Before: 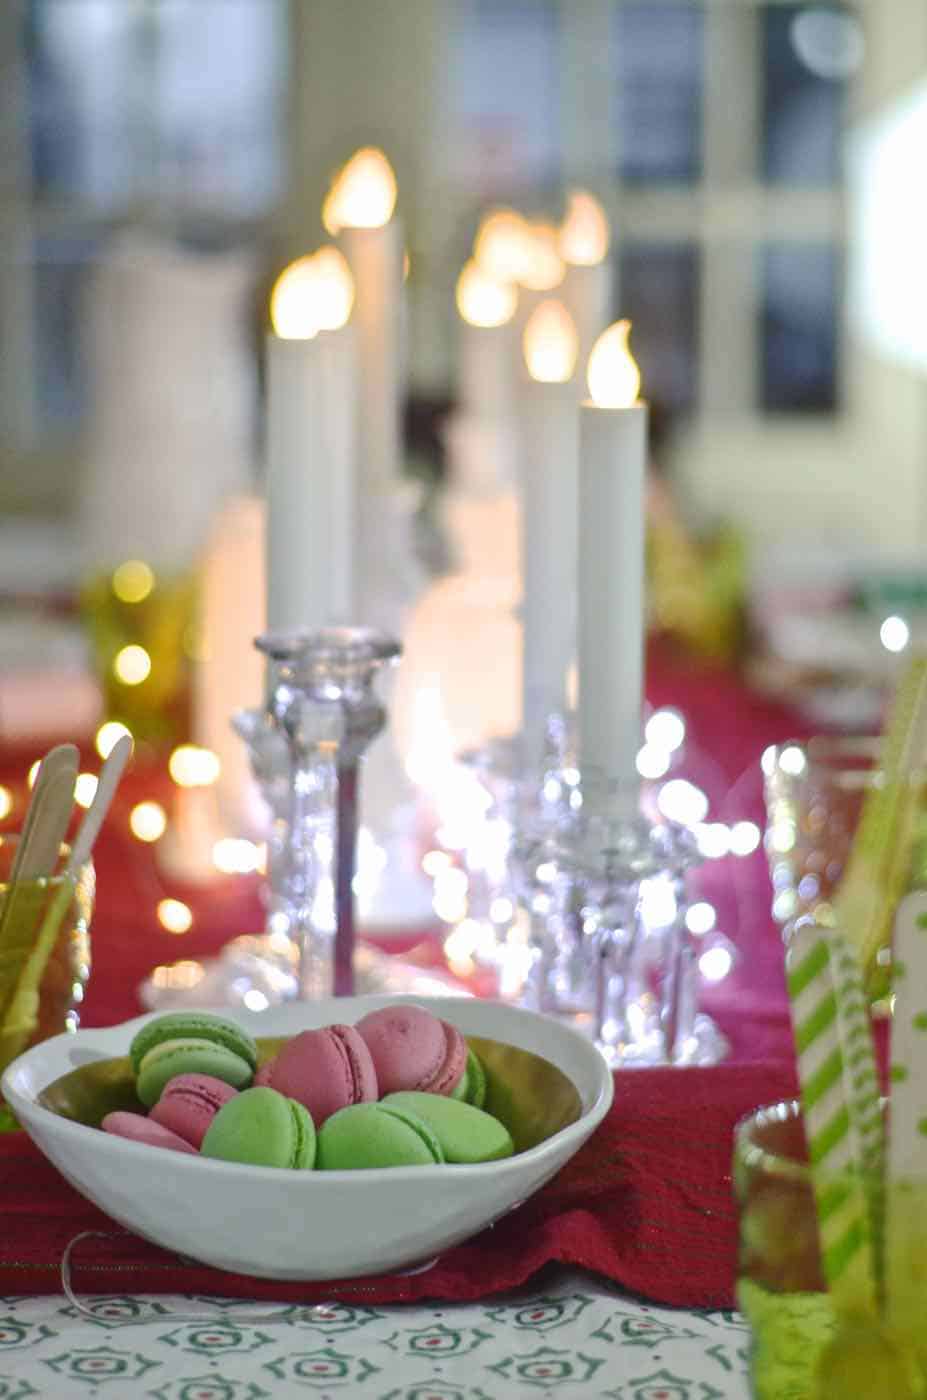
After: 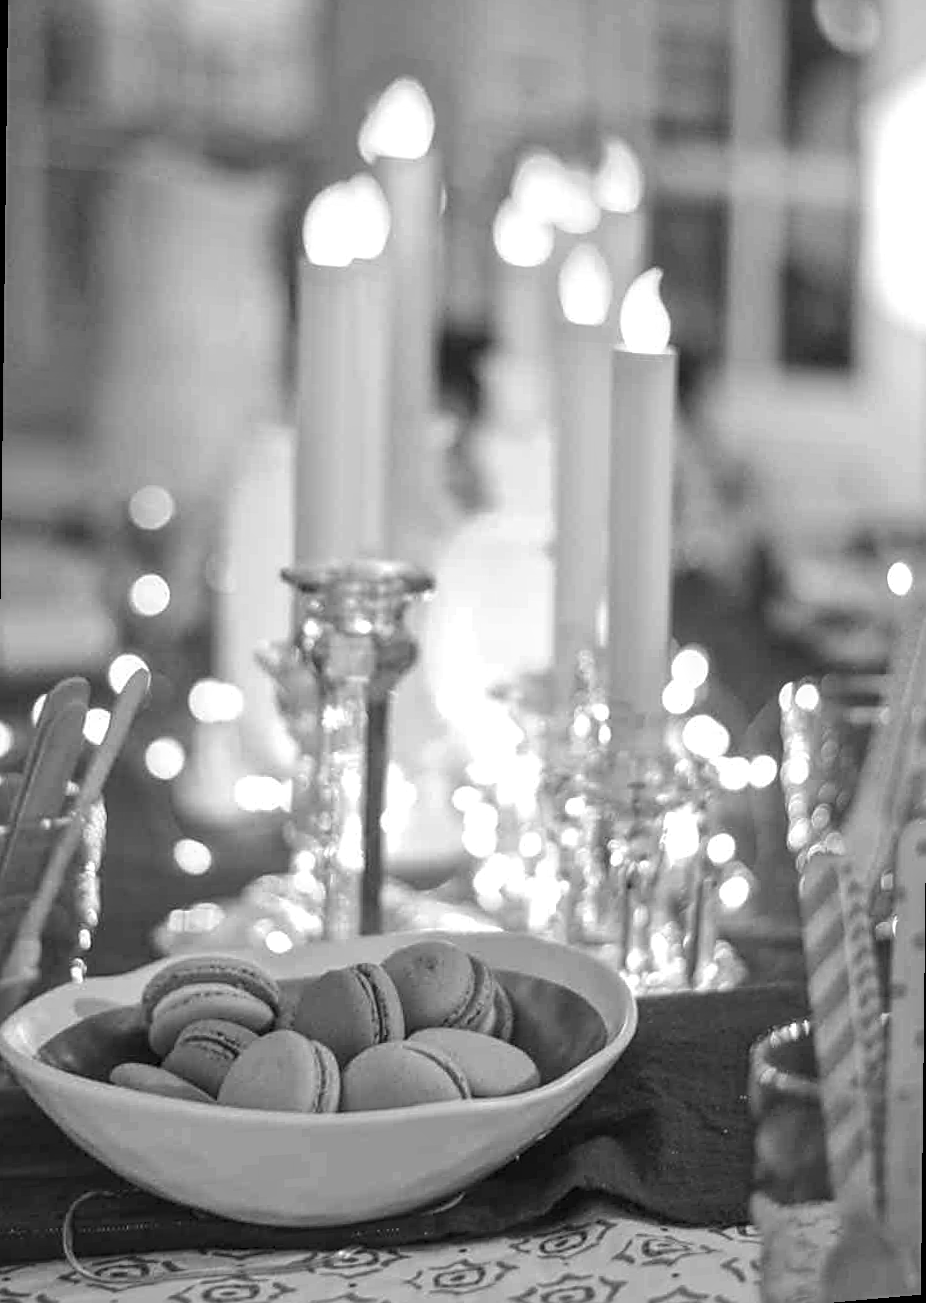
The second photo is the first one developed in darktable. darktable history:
rotate and perspective: rotation 0.679°, lens shift (horizontal) 0.136, crop left 0.009, crop right 0.991, crop top 0.078, crop bottom 0.95
sharpen: on, module defaults
monochrome: on, module defaults
local contrast: on, module defaults
